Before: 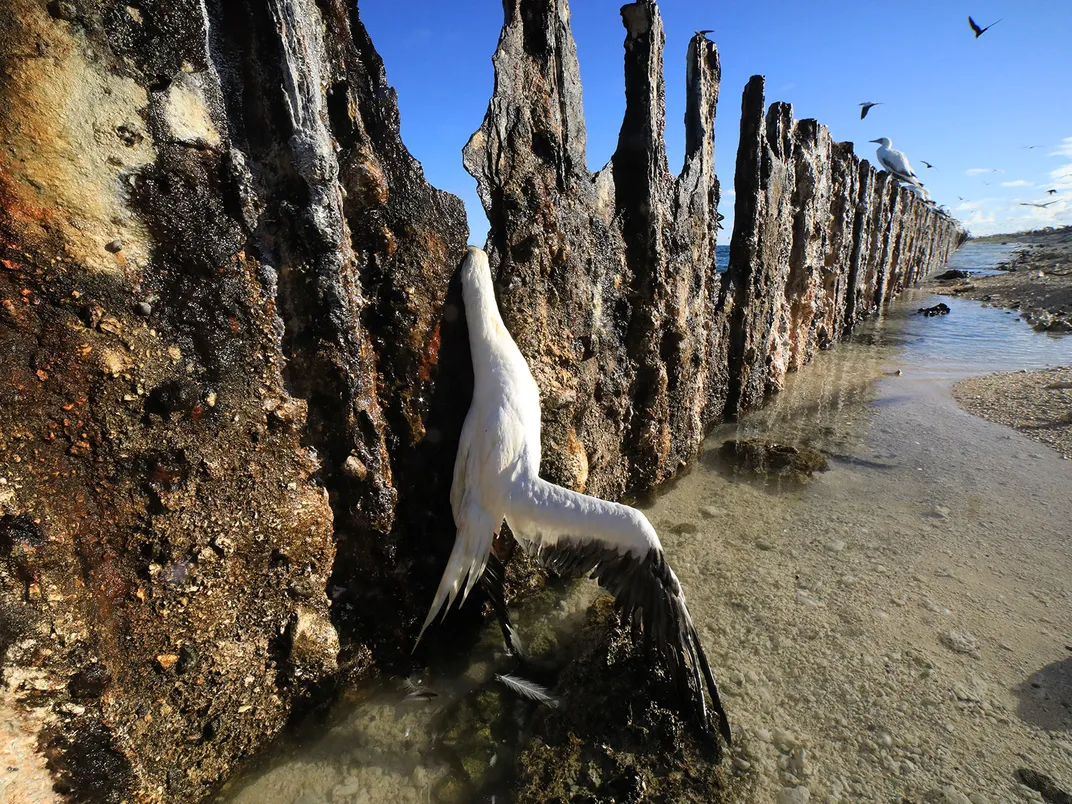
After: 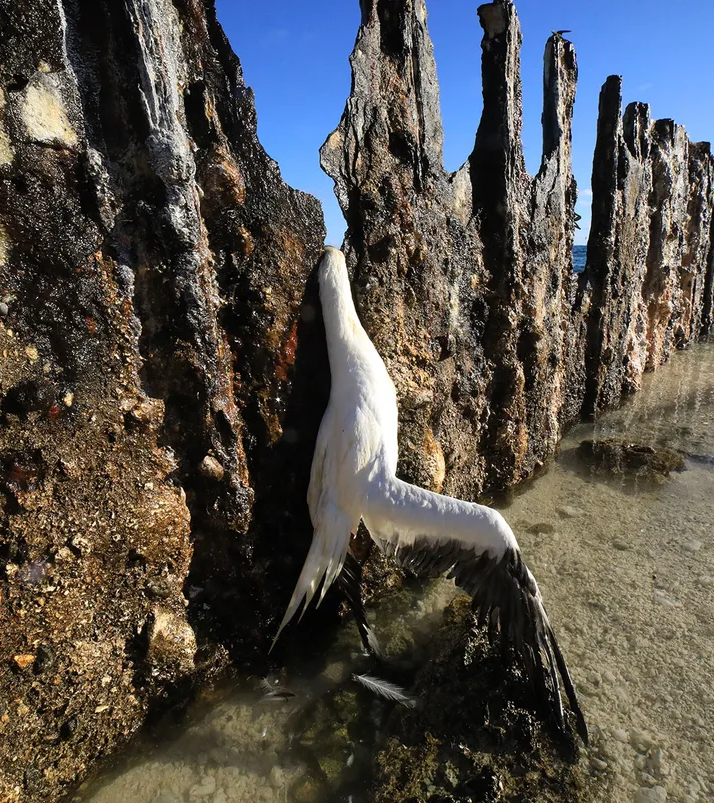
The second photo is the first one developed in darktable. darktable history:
crop and rotate: left 13.344%, right 19.998%
